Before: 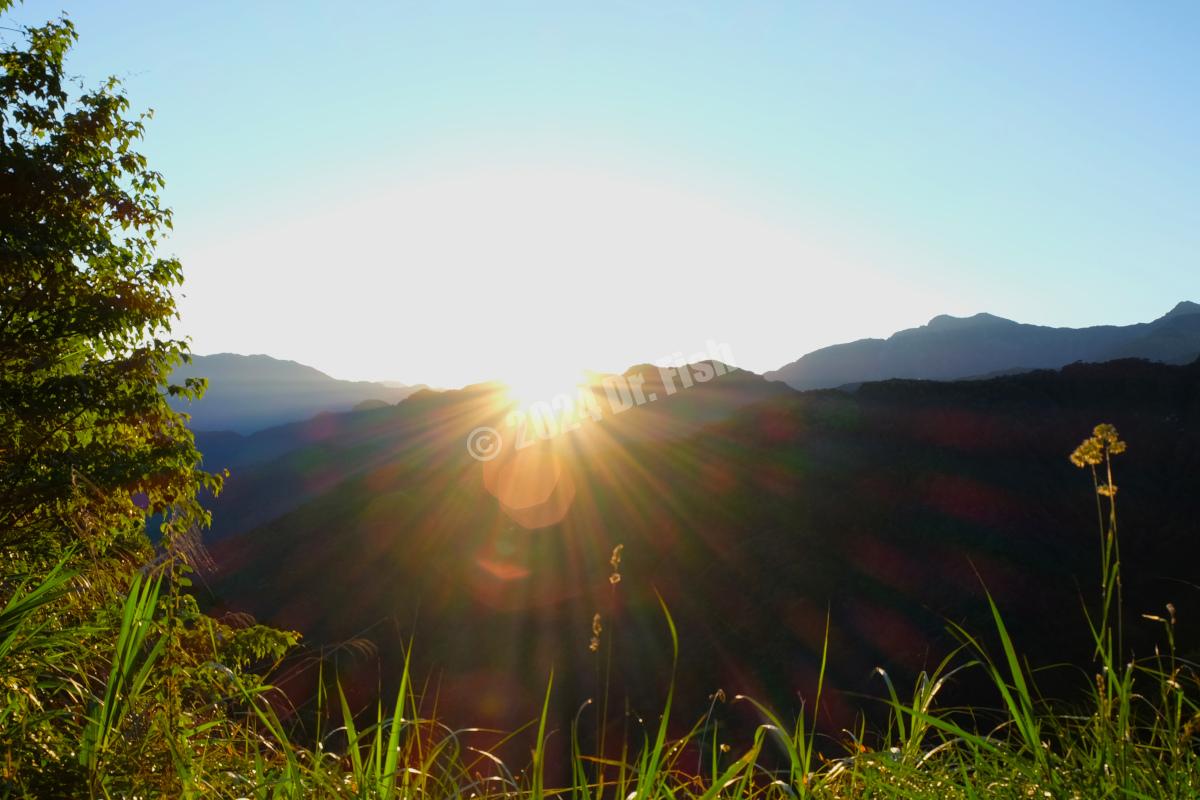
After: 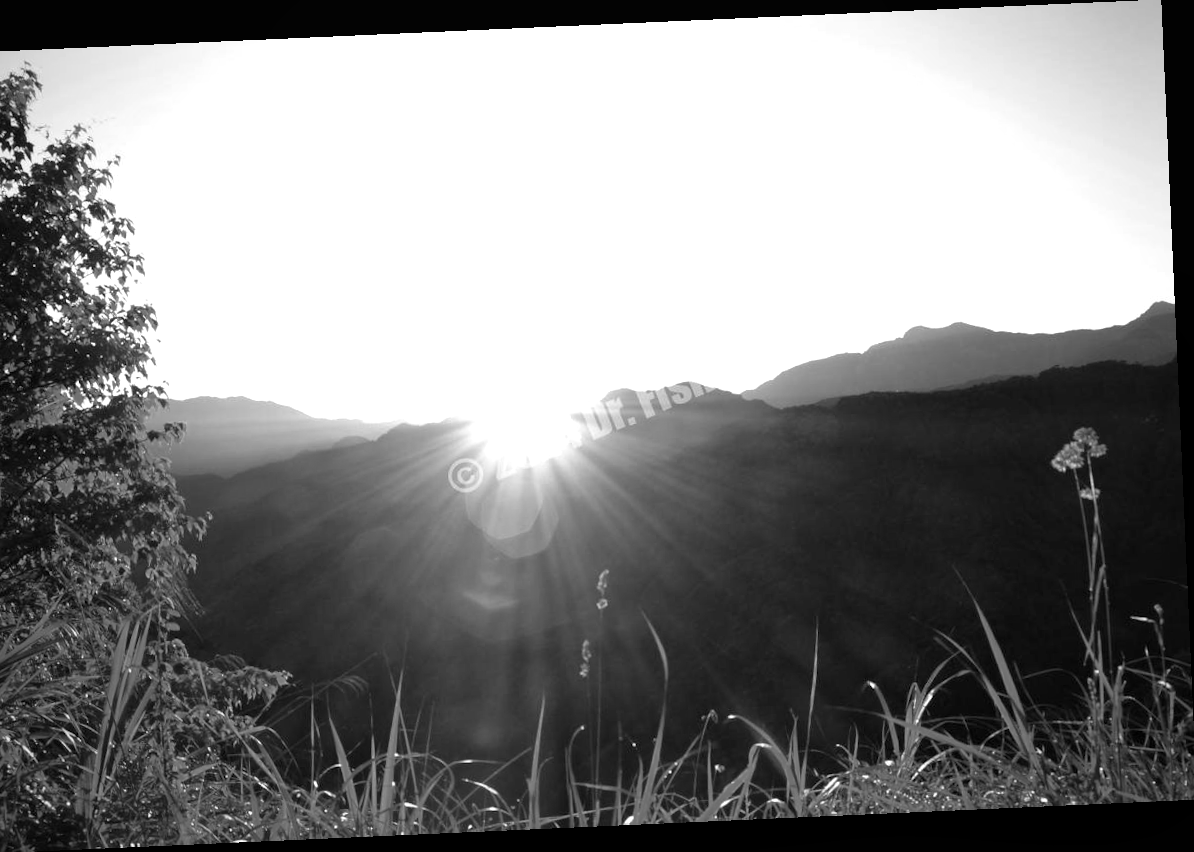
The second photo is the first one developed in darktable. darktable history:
rotate and perspective: rotation -2.56°, automatic cropping off
crop and rotate: left 3.238%
color balance: mode lift, gamma, gain (sRGB), lift [0.997, 0.979, 1.021, 1.011], gamma [1, 1.084, 0.916, 0.998], gain [1, 0.87, 1.13, 1.101], contrast 4.55%, contrast fulcrum 38.24%, output saturation 104.09%
vignetting: fall-off radius 60.92%
local contrast: mode bilateral grid, contrast 20, coarseness 50, detail 120%, midtone range 0.2
vibrance: vibrance 15%
monochrome: a -11.7, b 1.62, size 0.5, highlights 0.38
exposure: exposure 0.485 EV, compensate highlight preservation false
